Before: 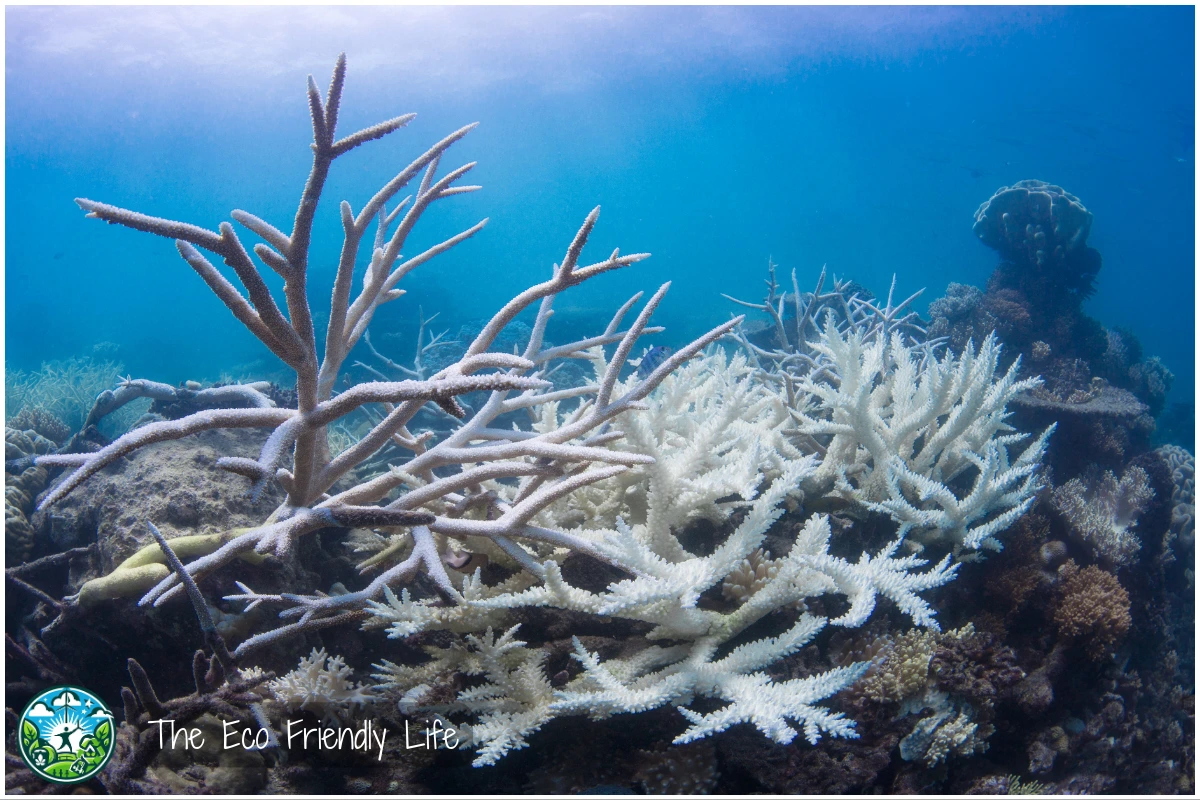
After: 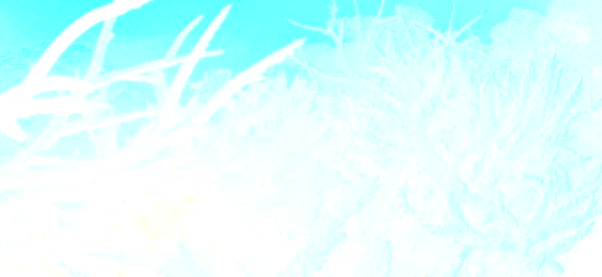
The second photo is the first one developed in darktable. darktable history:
sharpen: amount 0.2
bloom: size 85%, threshold 5%, strength 85%
color balance rgb: linear chroma grading › global chroma 15%, perceptual saturation grading › global saturation 30%
crop: left 36.607%, top 34.735%, right 13.146%, bottom 30.611%
